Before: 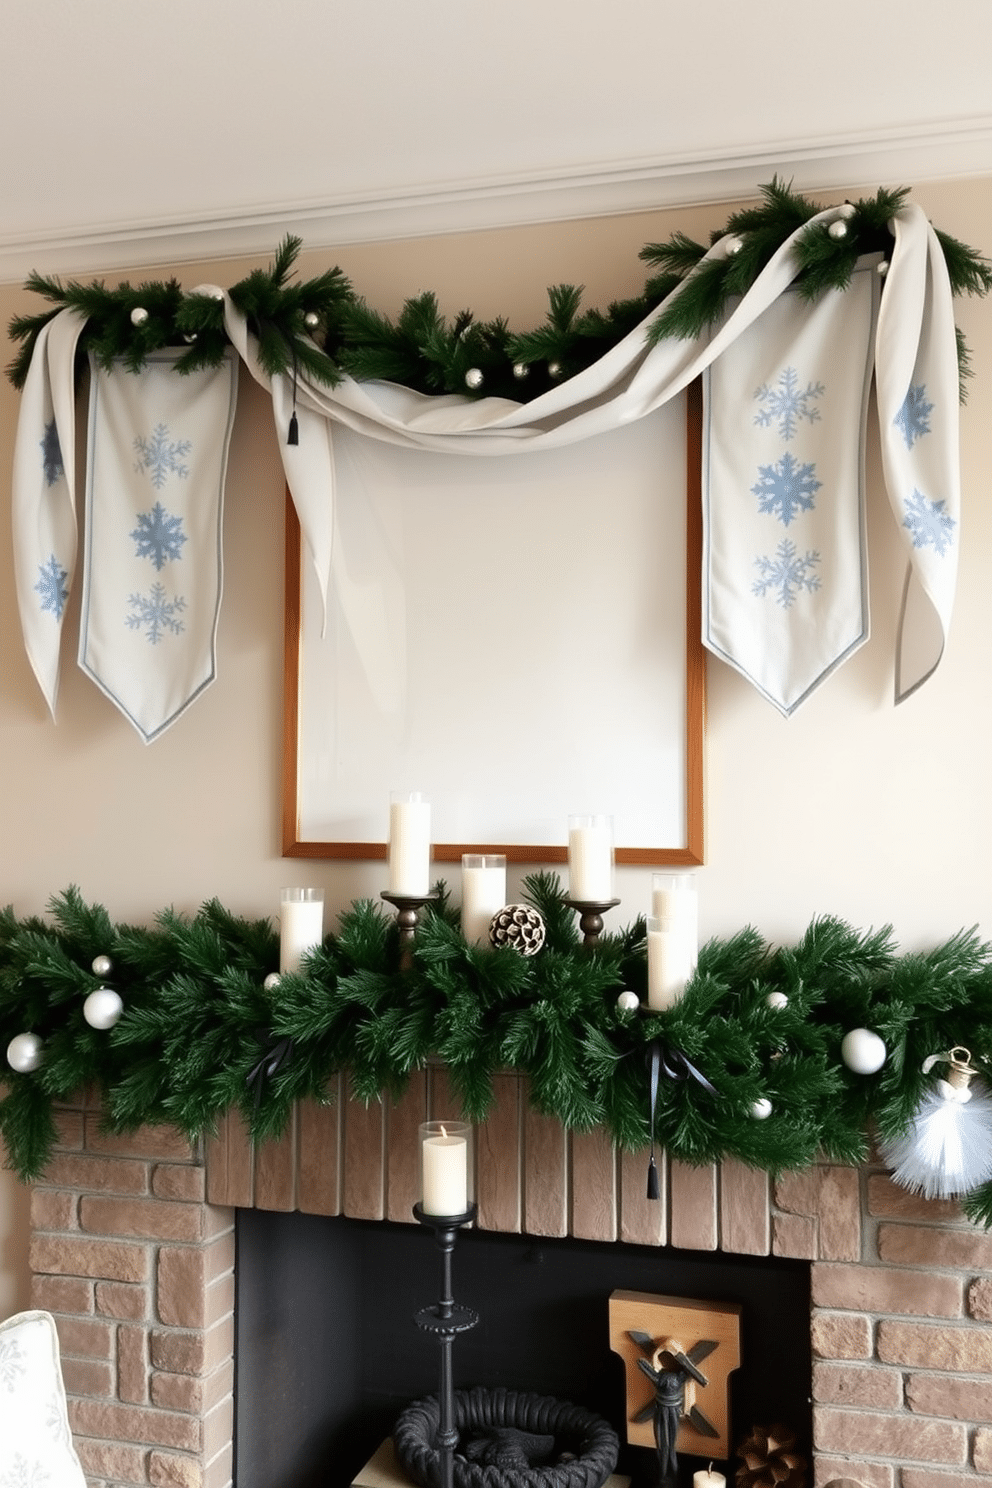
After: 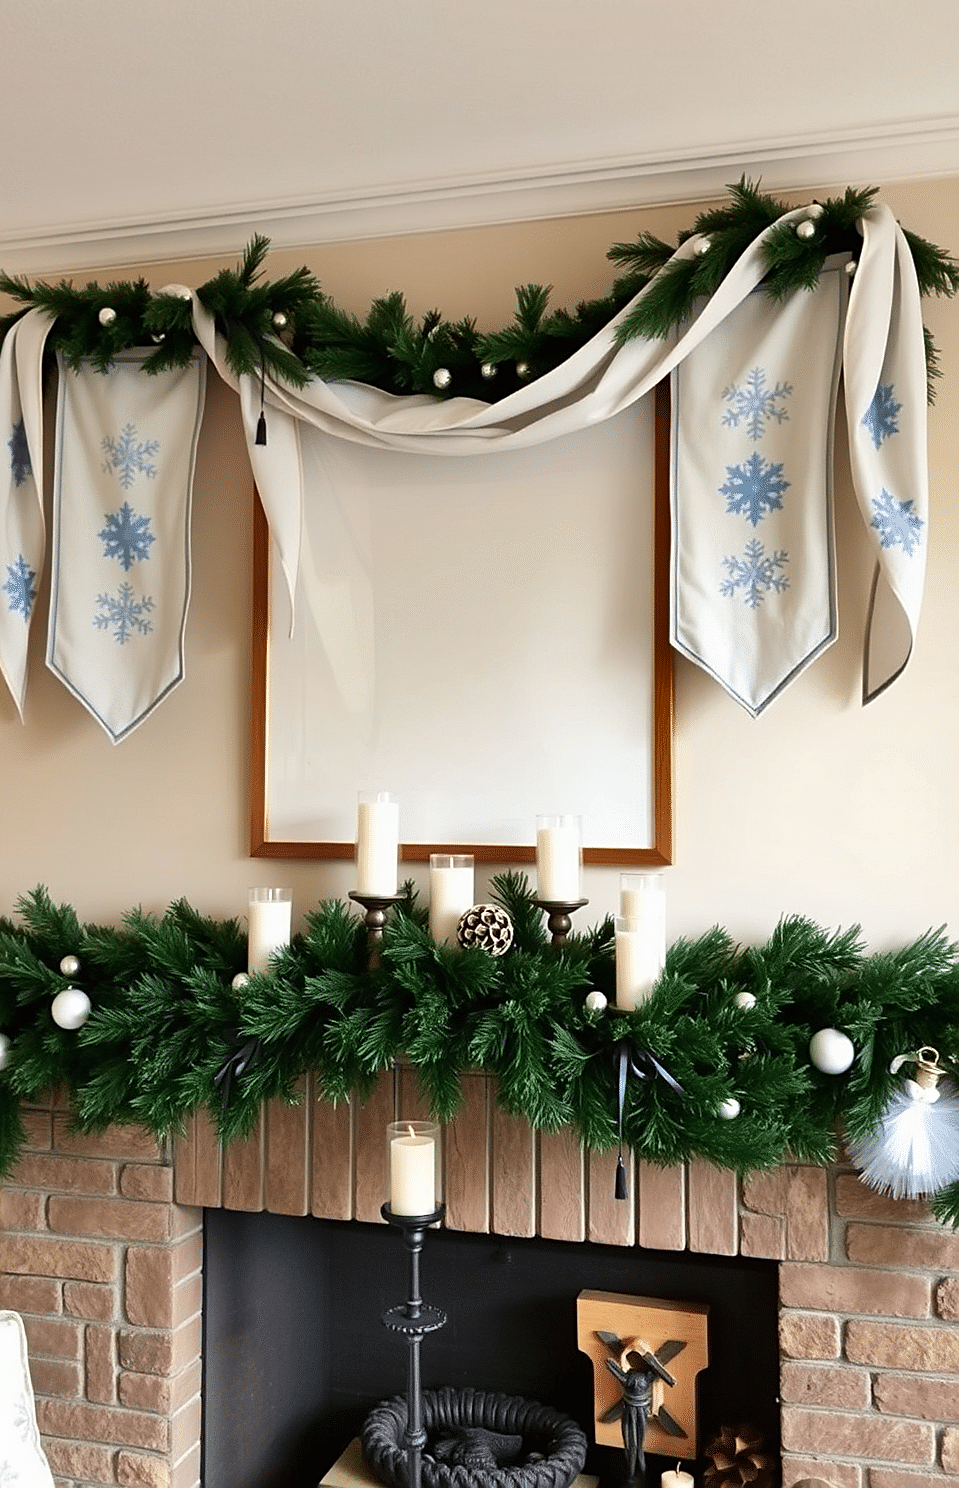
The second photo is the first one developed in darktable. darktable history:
sharpen: on, module defaults
shadows and highlights: shadows color adjustment 98.01%, highlights color adjustment 58.62%, low approximation 0.01, soften with gaussian
crop and rotate: left 3.244%
velvia: on, module defaults
